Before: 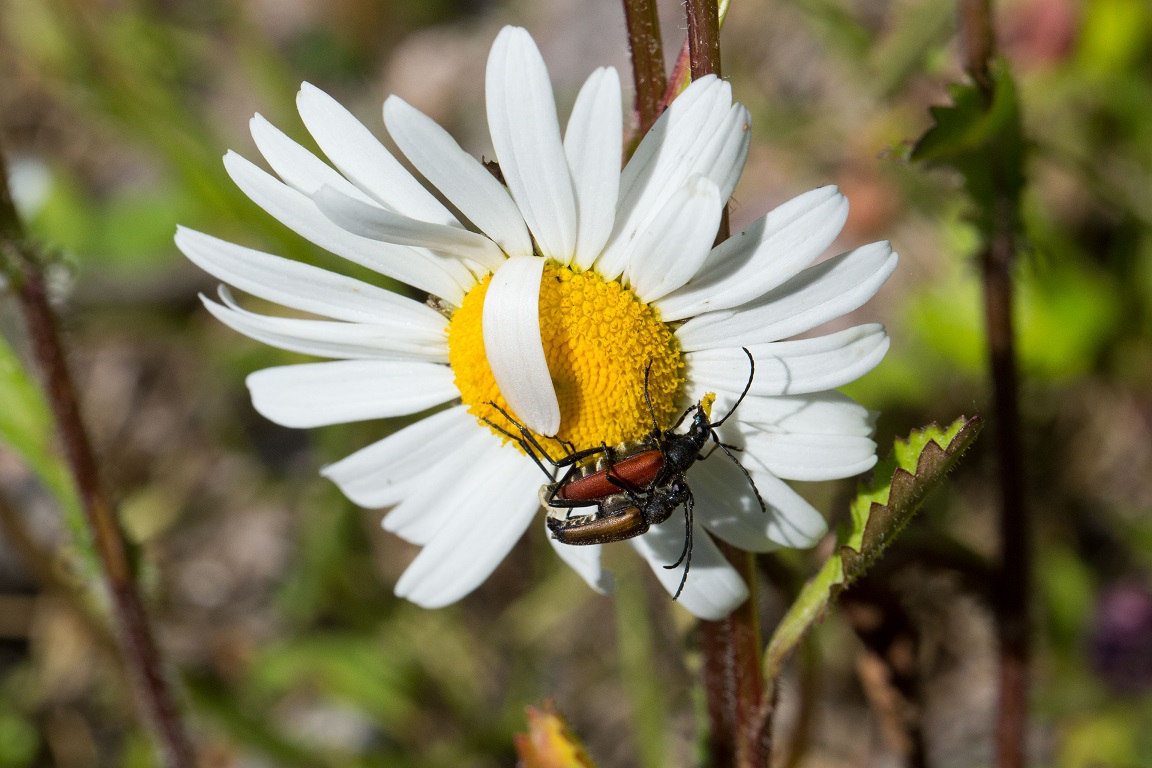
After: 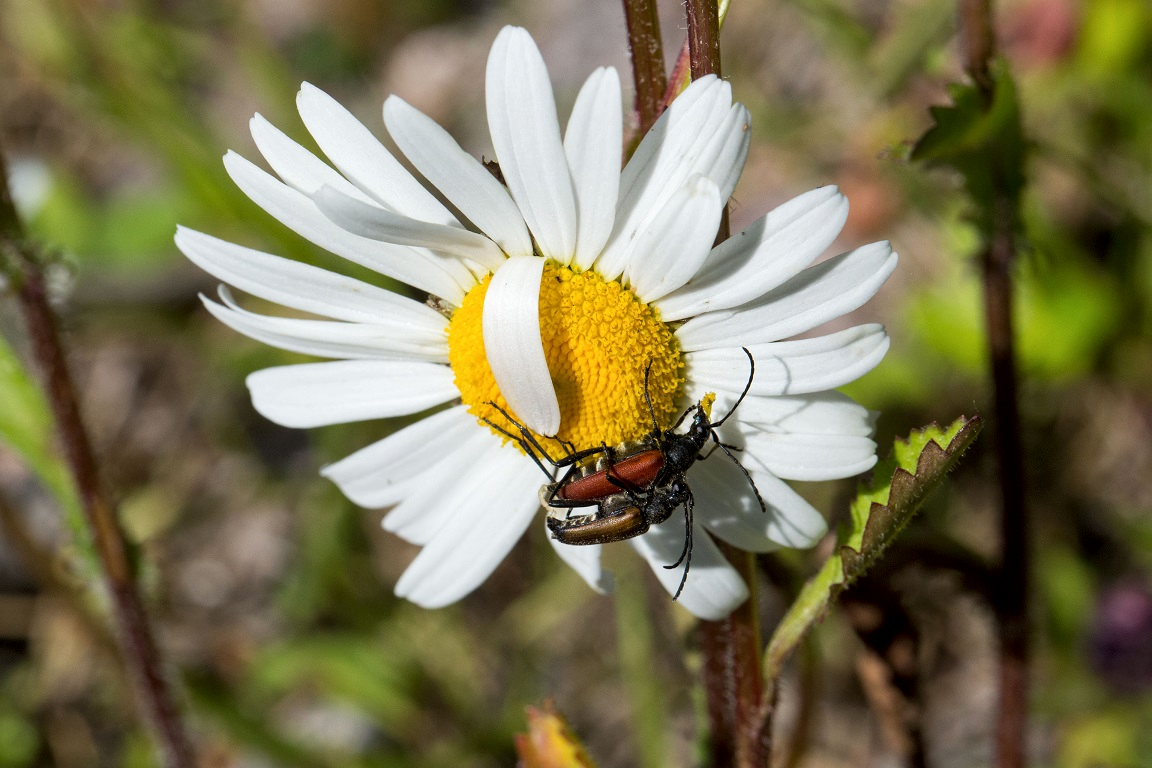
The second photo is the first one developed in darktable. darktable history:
local contrast: highlights 103%, shadows 103%, detail 119%, midtone range 0.2
